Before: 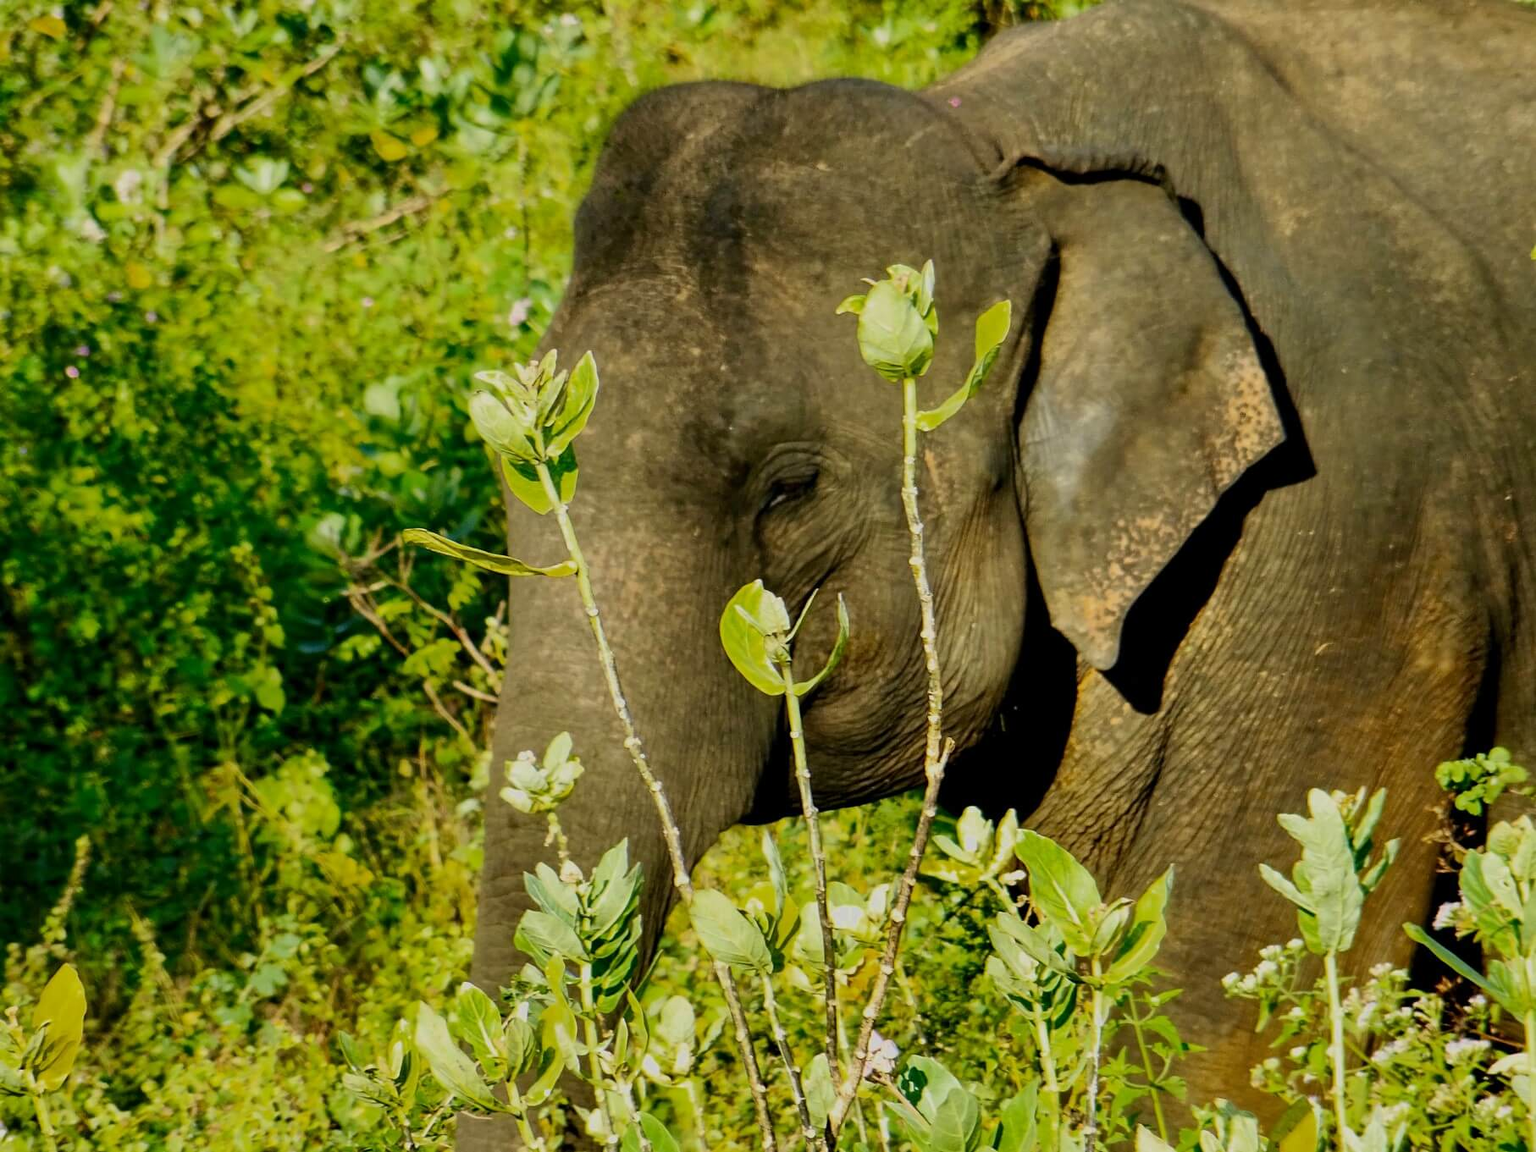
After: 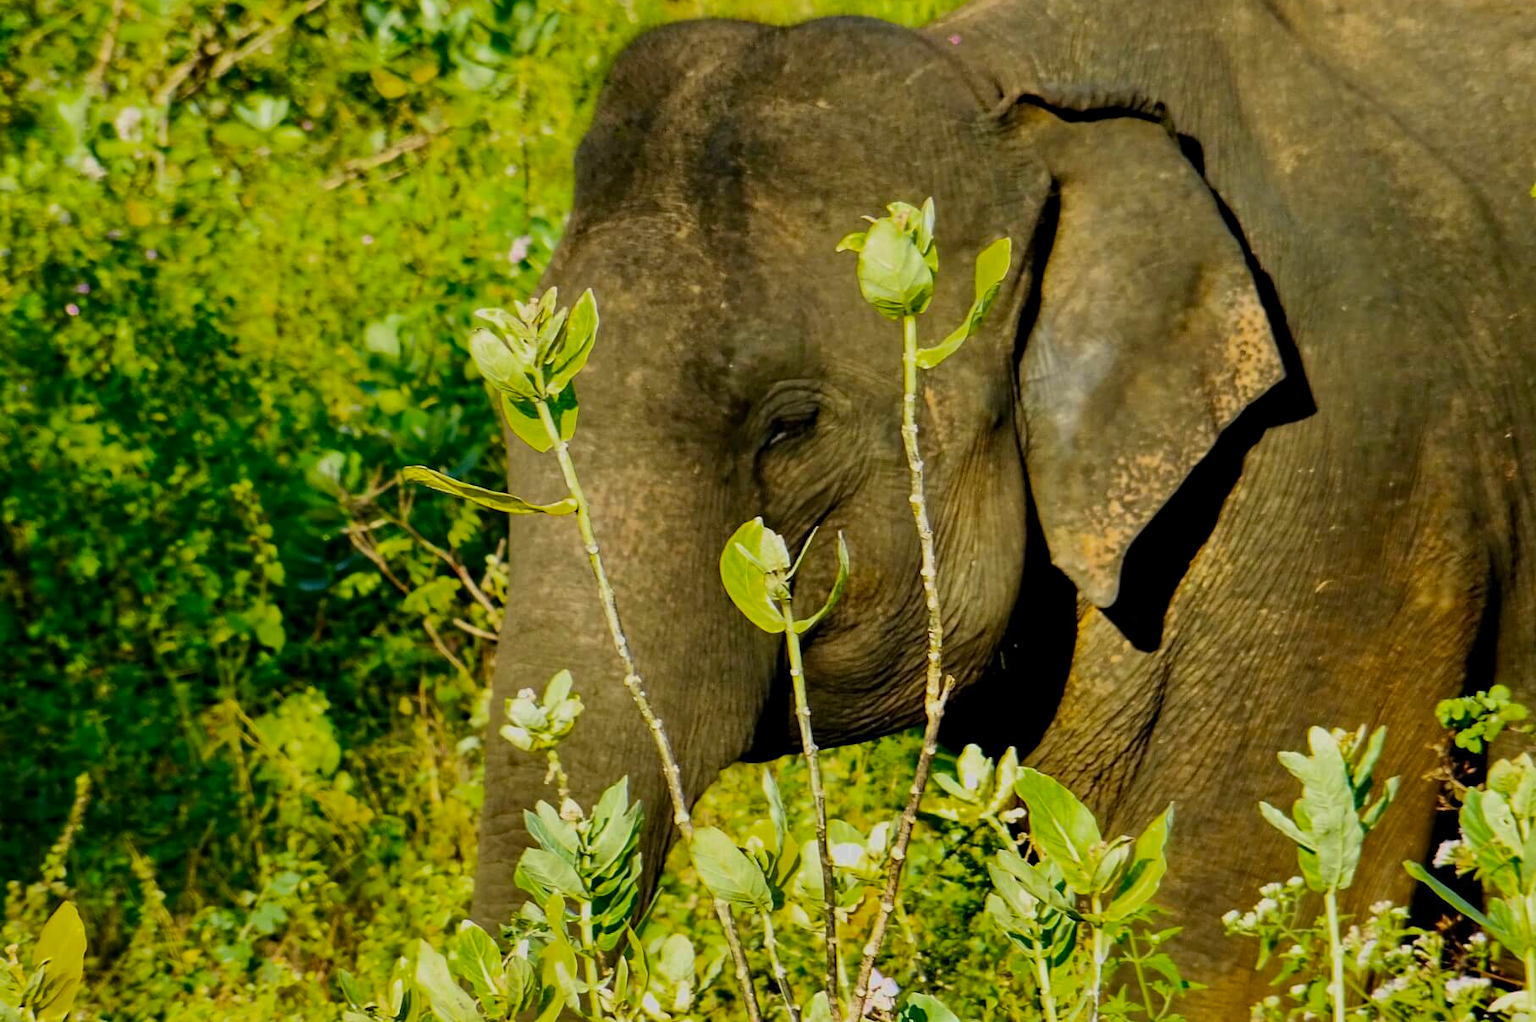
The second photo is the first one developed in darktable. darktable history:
levels: levels [0, 0.499, 1]
crop and rotate: top 5.469%, bottom 5.702%
haze removal: compatibility mode true
color balance rgb: linear chroma grading › shadows -7.676%, linear chroma grading › global chroma 9.87%, perceptual saturation grading › global saturation -0.214%, global vibrance 14.393%
